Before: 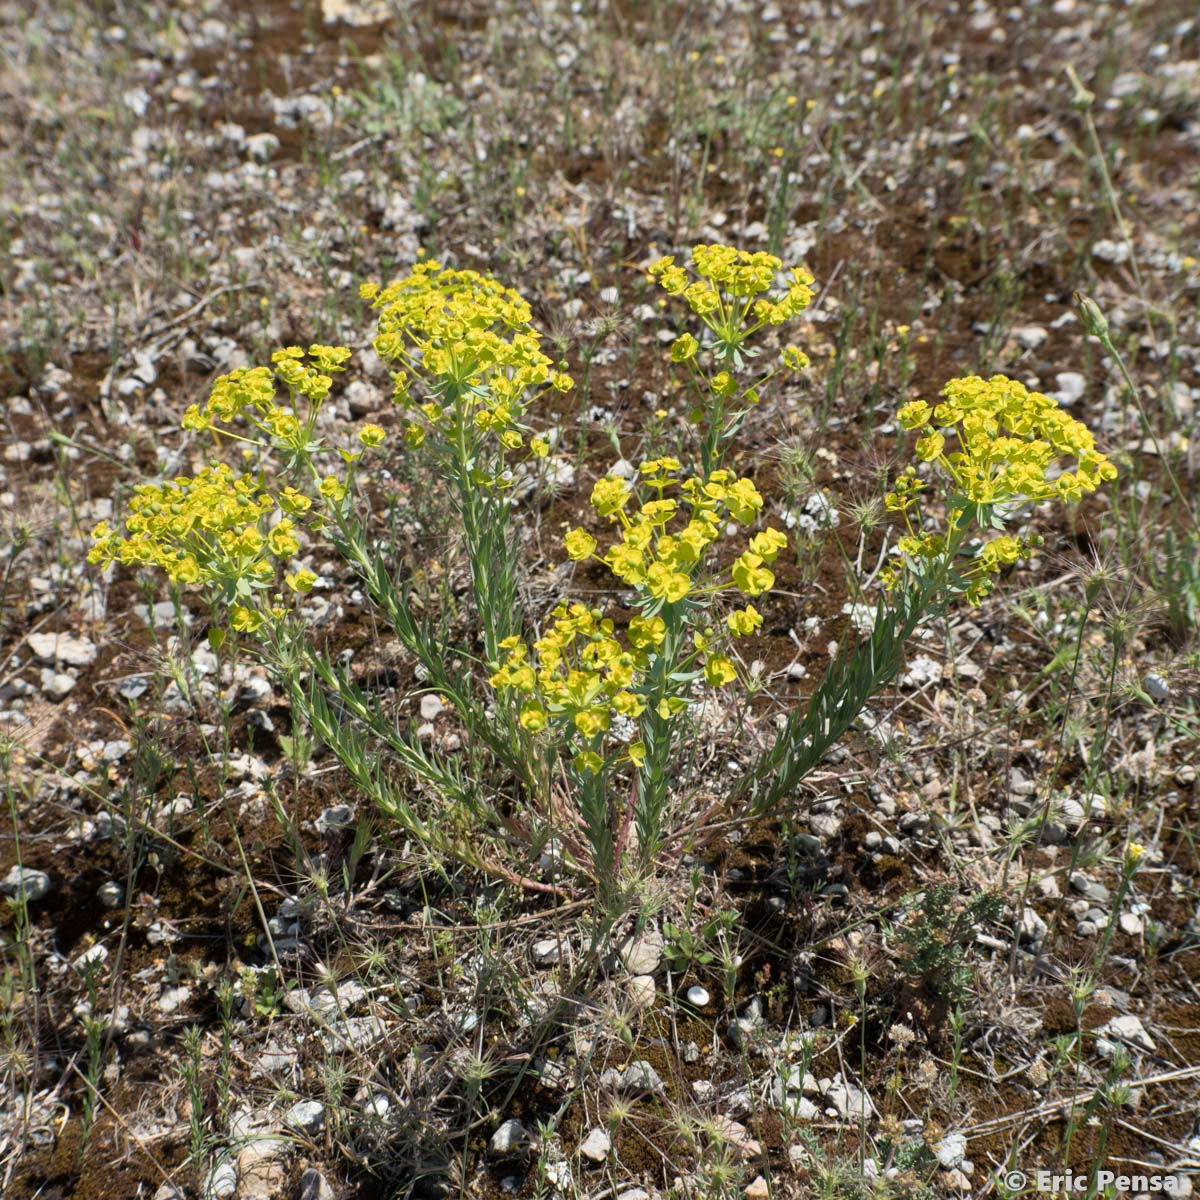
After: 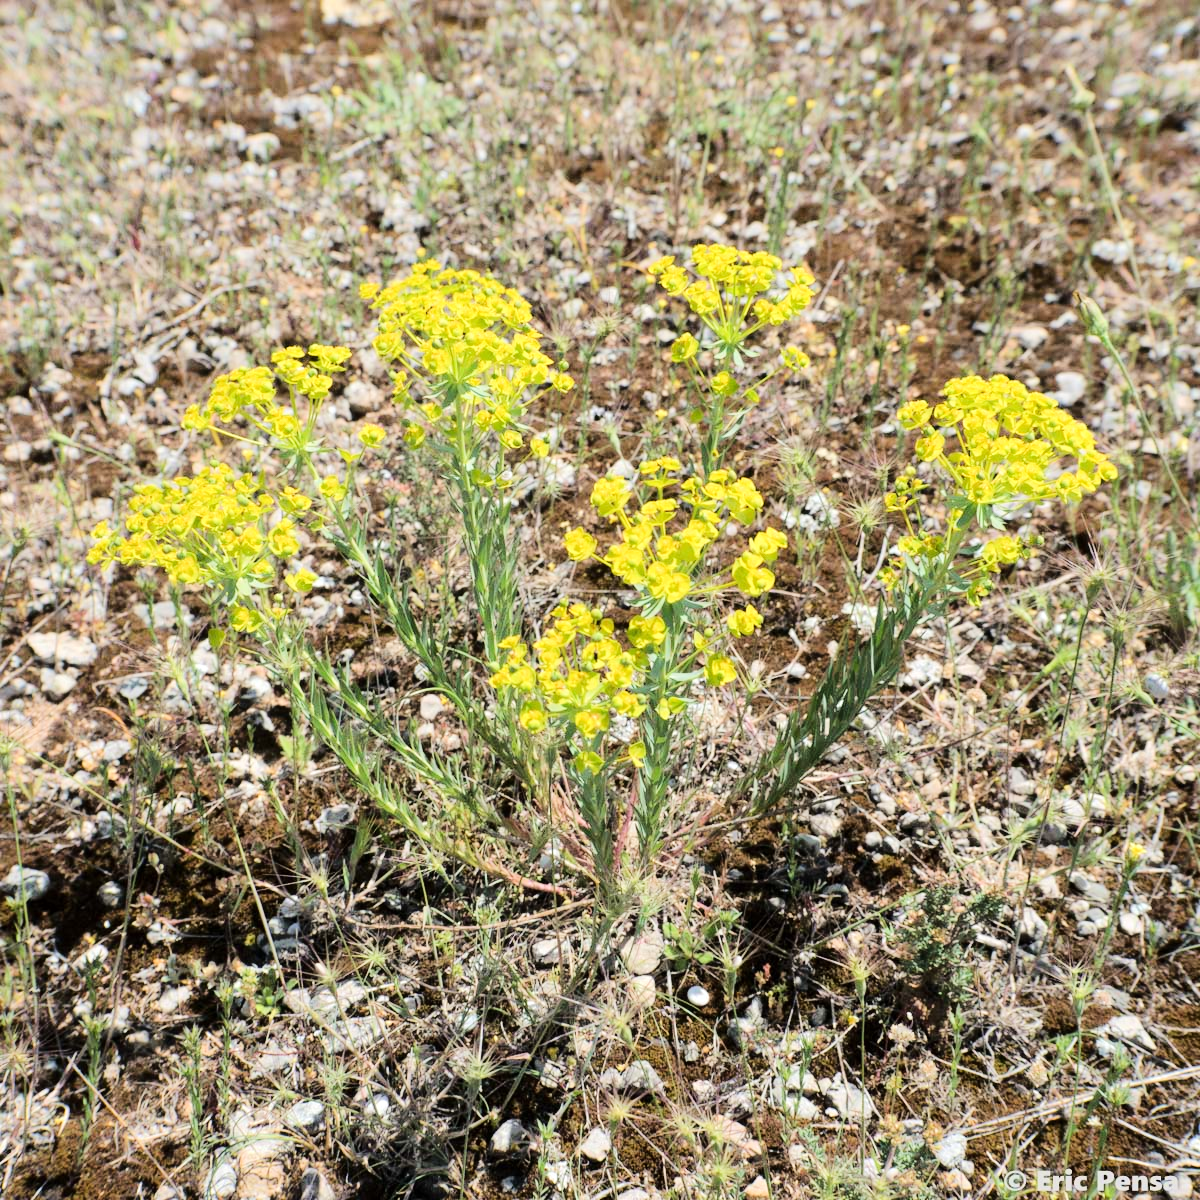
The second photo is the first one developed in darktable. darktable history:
tone equalizer: -7 EV 0.164 EV, -6 EV 0.565 EV, -5 EV 1.19 EV, -4 EV 1.34 EV, -3 EV 1.15 EV, -2 EV 0.6 EV, -1 EV 0.157 EV, edges refinement/feathering 500, mask exposure compensation -1.57 EV, preserve details no
